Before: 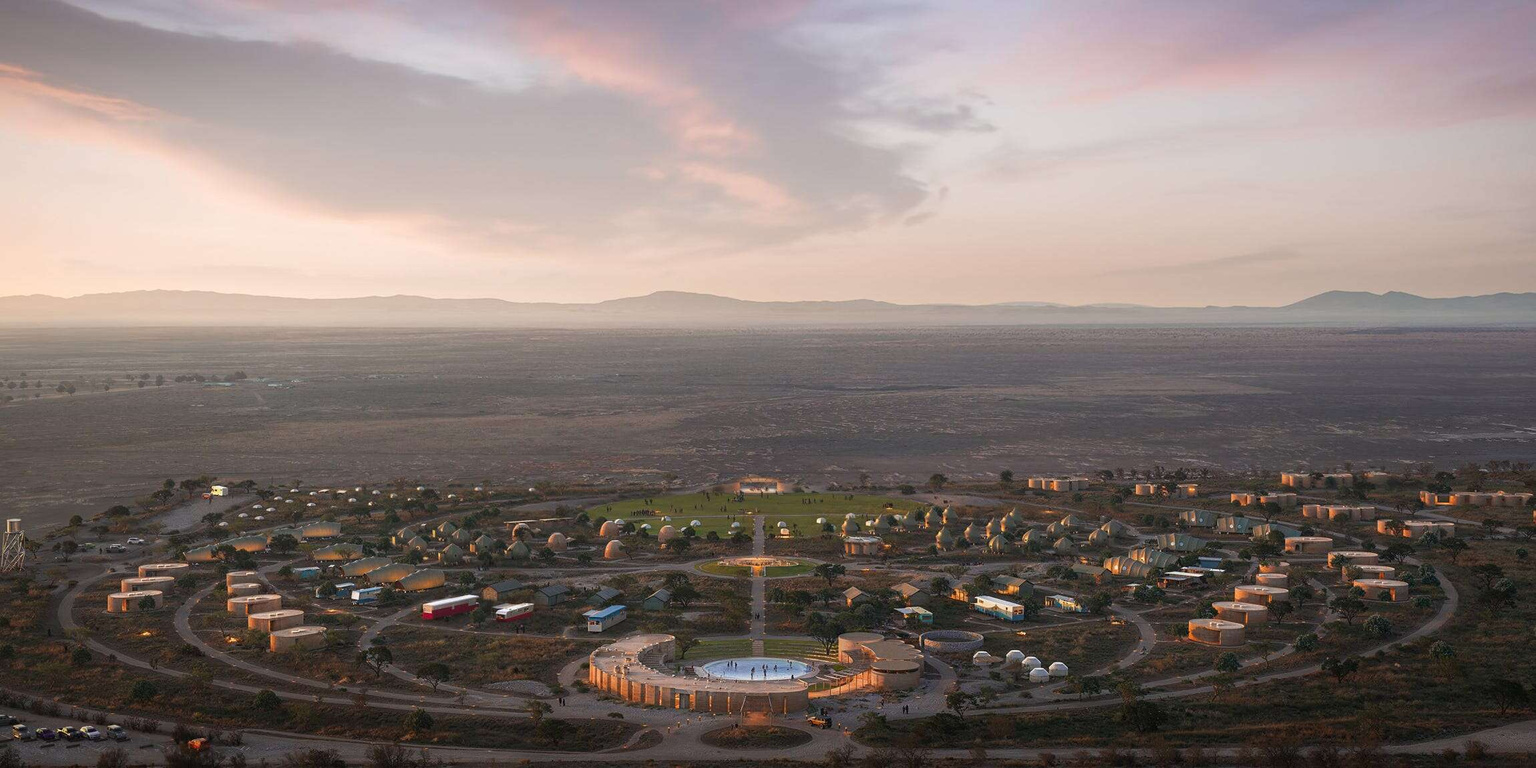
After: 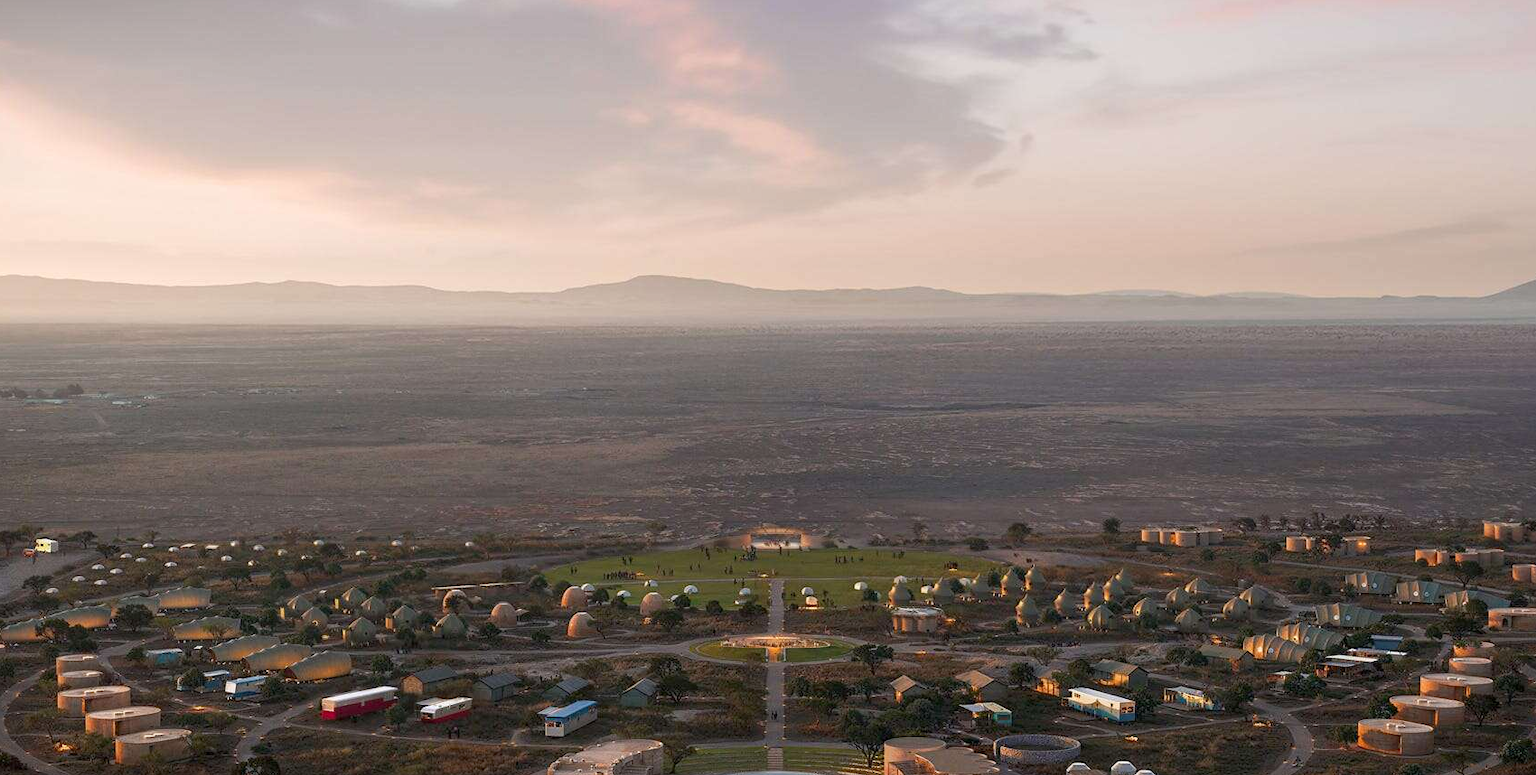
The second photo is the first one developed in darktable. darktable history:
exposure: black level correction 0.005, exposure 0.016 EV, compensate exposure bias true, compensate highlight preservation false
crop and rotate: left 12.067%, top 11.43%, right 14%, bottom 13.888%
